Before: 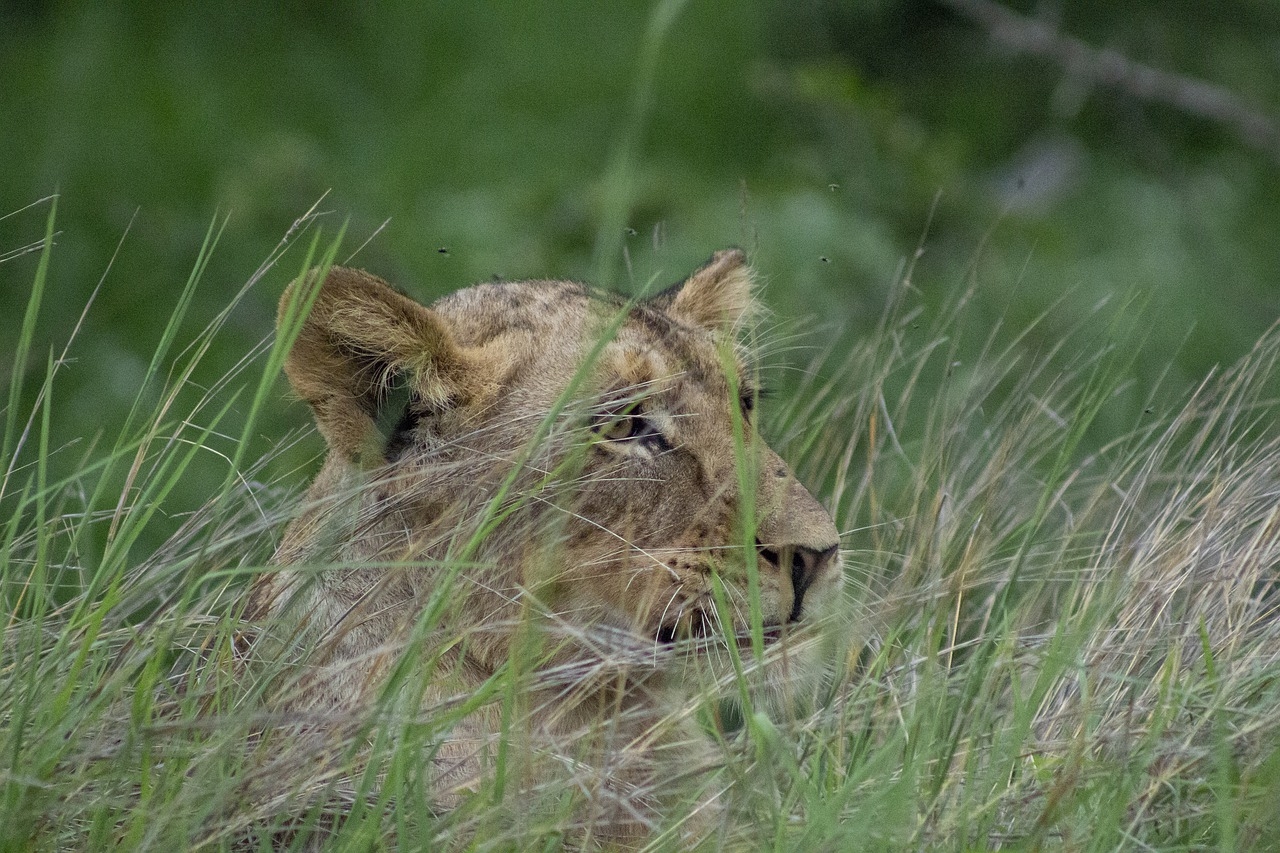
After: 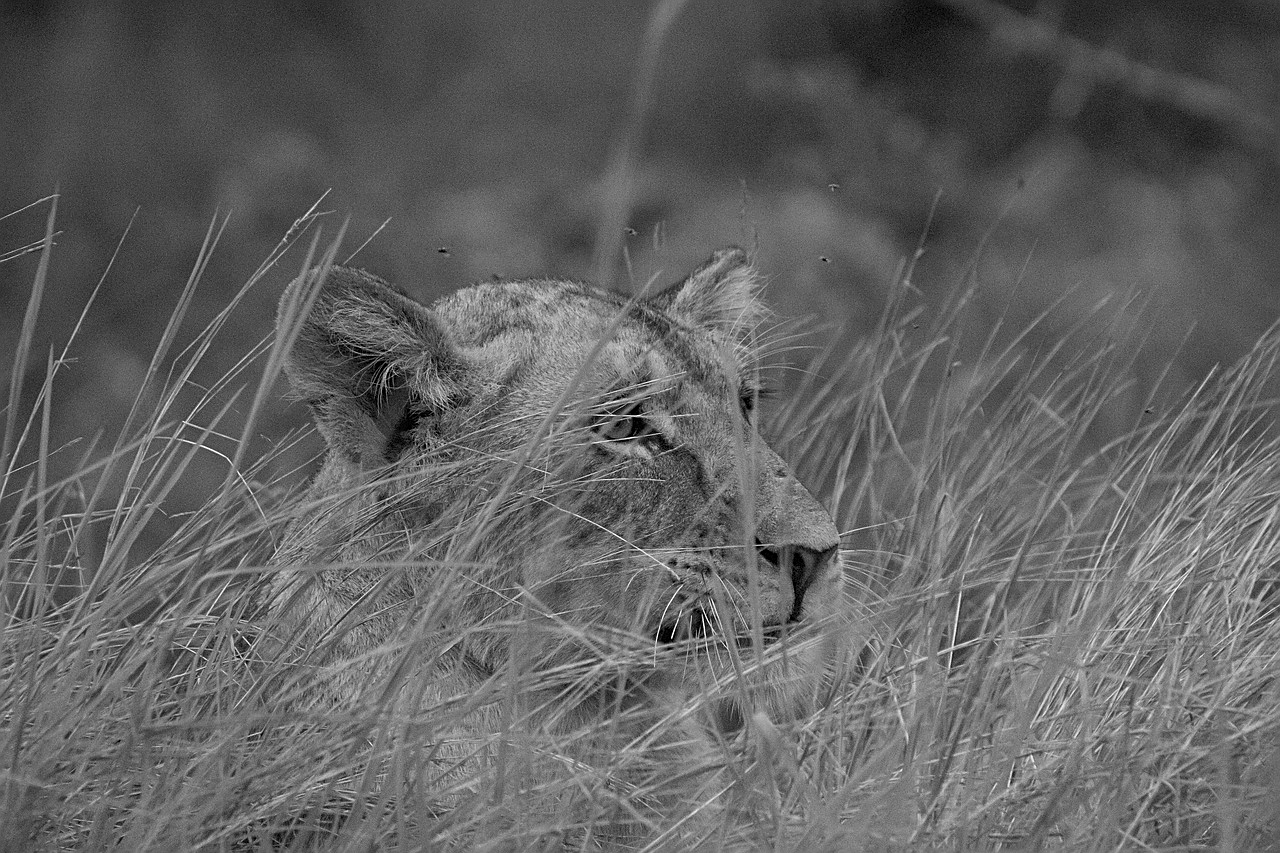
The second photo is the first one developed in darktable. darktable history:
monochrome: a -92.57, b 58.91
sharpen: on, module defaults
white balance: red 0.983, blue 1.036
